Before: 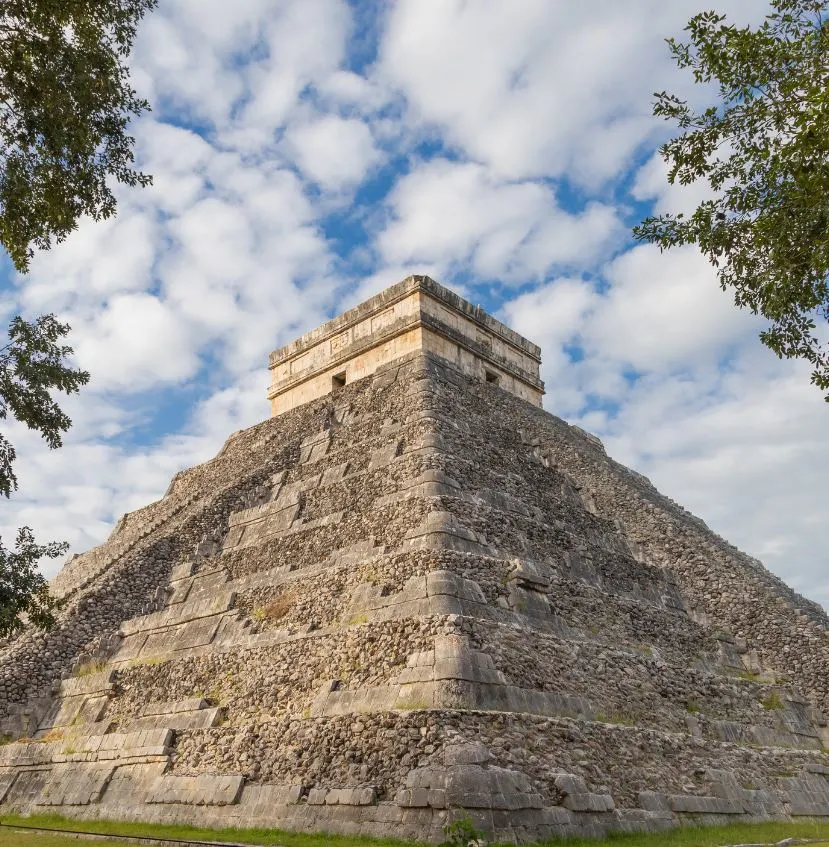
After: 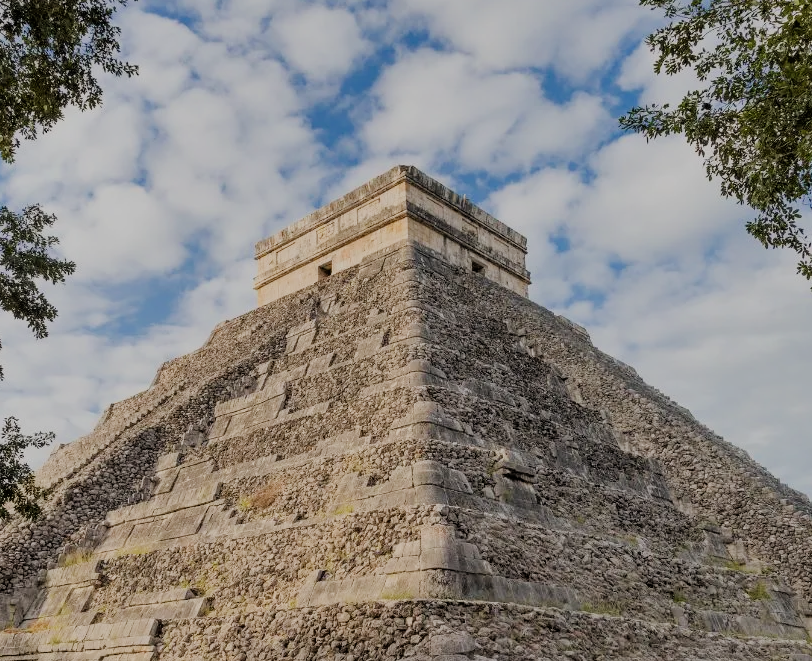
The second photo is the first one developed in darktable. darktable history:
crop and rotate: left 1.805%, top 13.006%, right 0.165%, bottom 8.864%
filmic rgb: black relative exposure -6.11 EV, white relative exposure 6.97 EV, hardness 2.26
shadows and highlights: soften with gaussian
